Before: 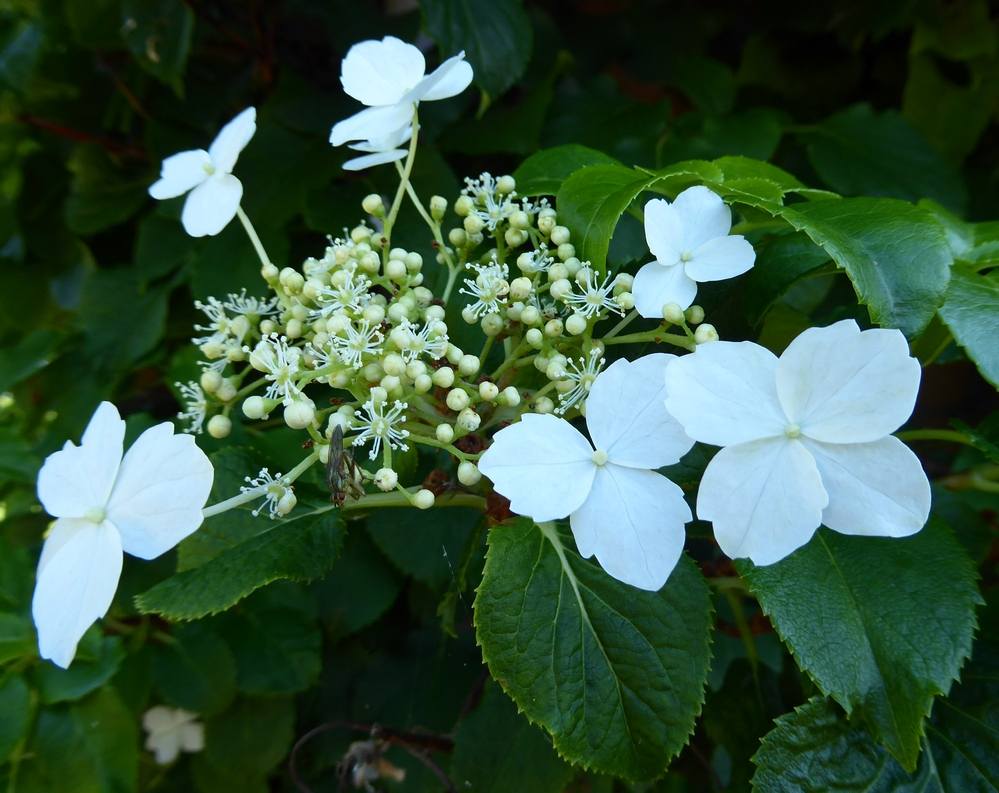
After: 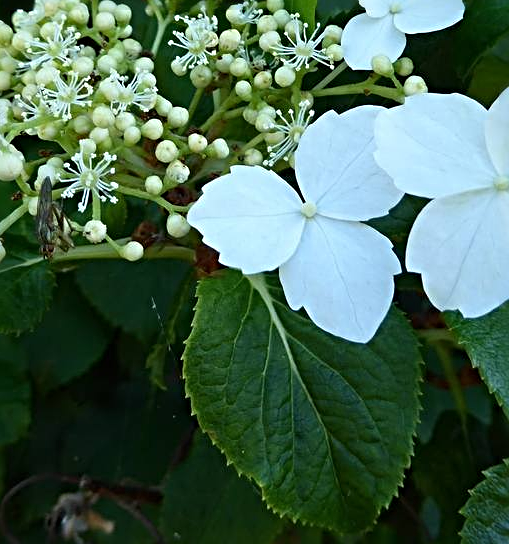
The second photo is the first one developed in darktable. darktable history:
crop and rotate: left 29.157%, top 31.356%, right 19.847%
sharpen: radius 3.966
exposure: compensate exposure bias true, compensate highlight preservation false
